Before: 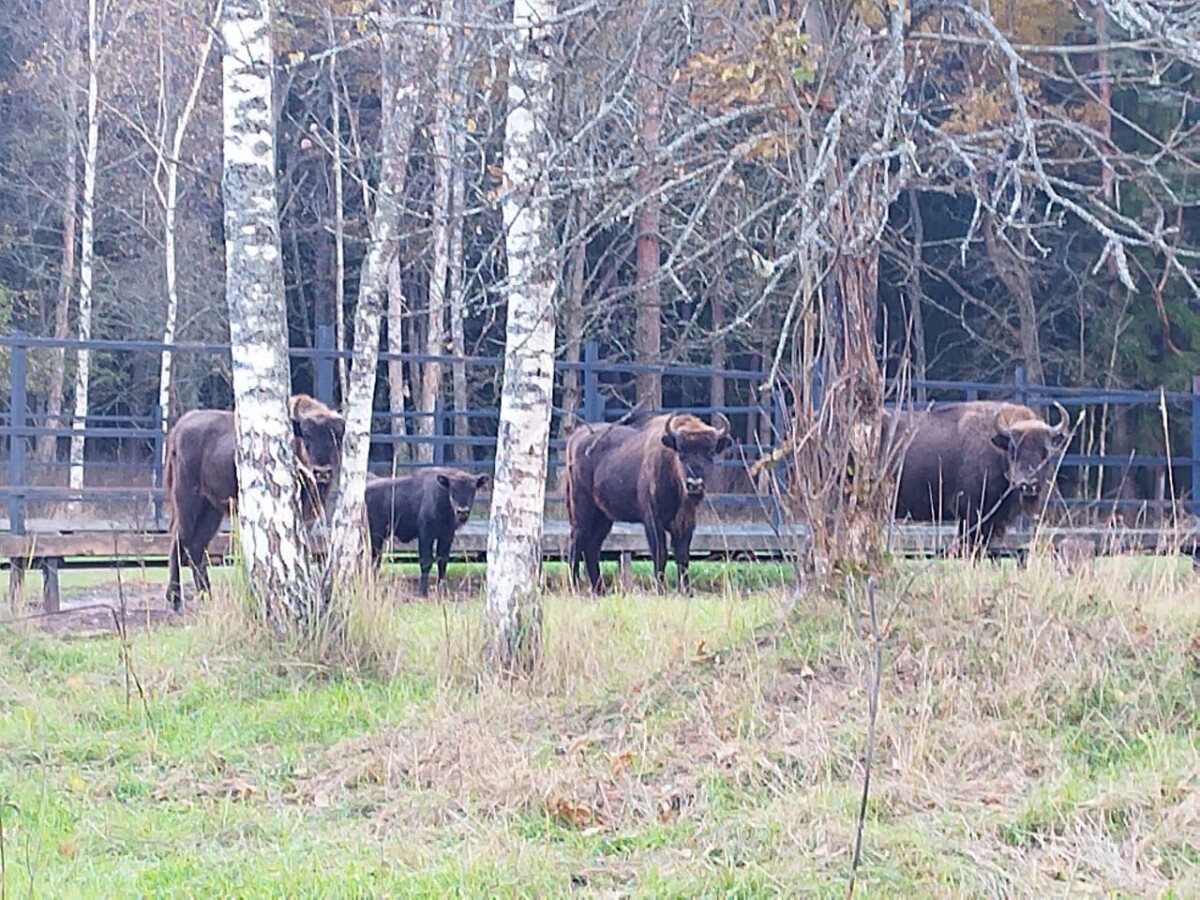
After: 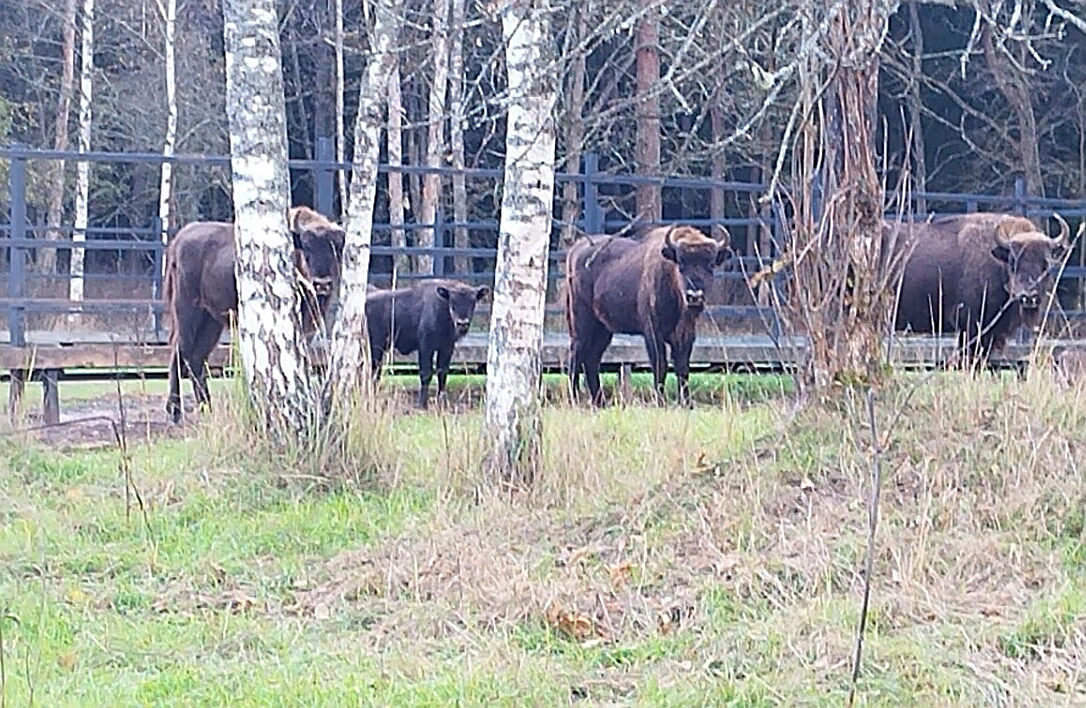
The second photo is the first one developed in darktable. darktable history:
sharpen: on, module defaults
crop: top 20.916%, right 9.437%, bottom 0.316%
